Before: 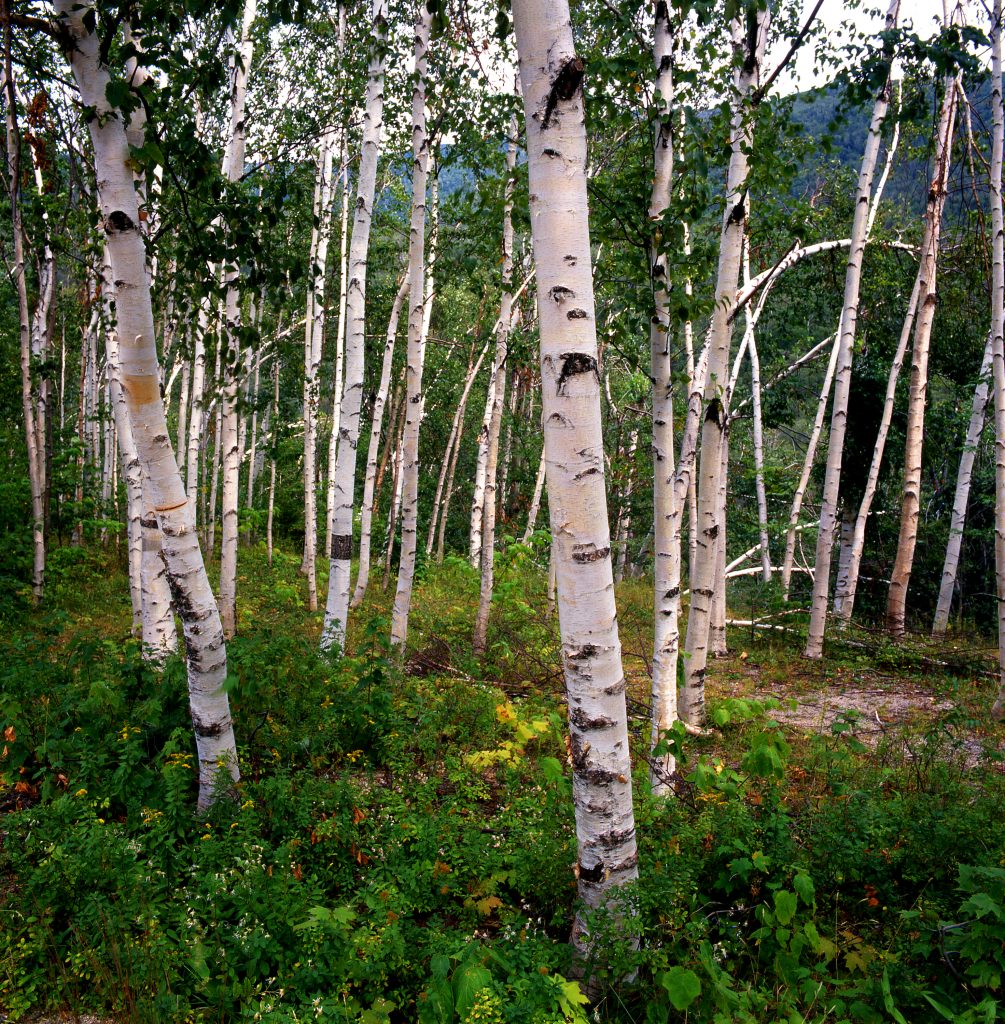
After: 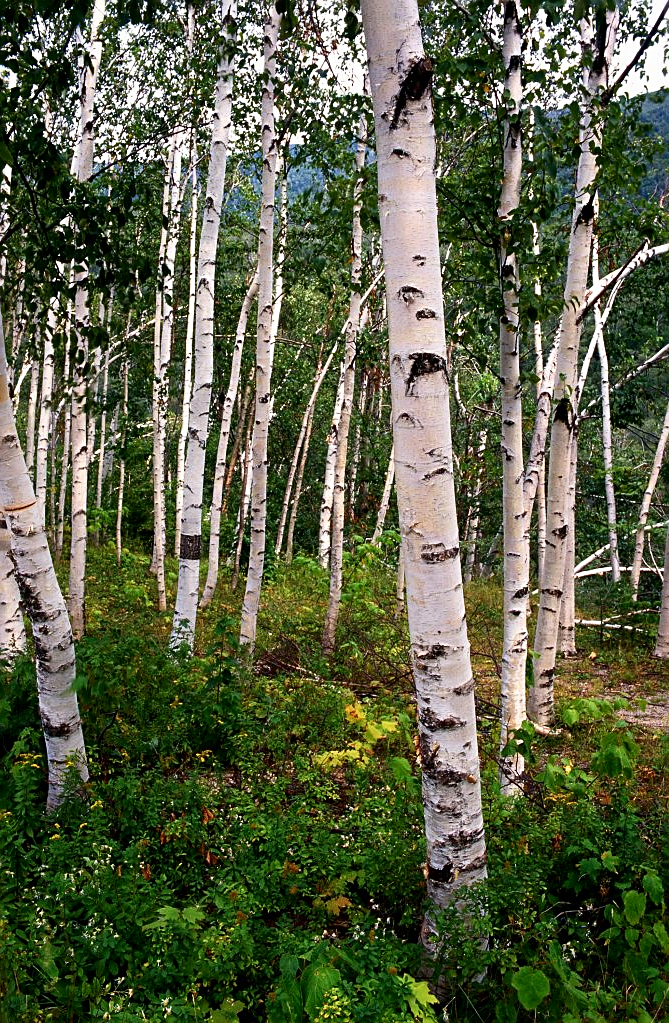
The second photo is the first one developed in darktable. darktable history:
exposure: exposure -0.04 EV, compensate highlight preservation false
crop and rotate: left 15.055%, right 18.278%
contrast brightness saturation: contrast 0.14
sharpen: on, module defaults
